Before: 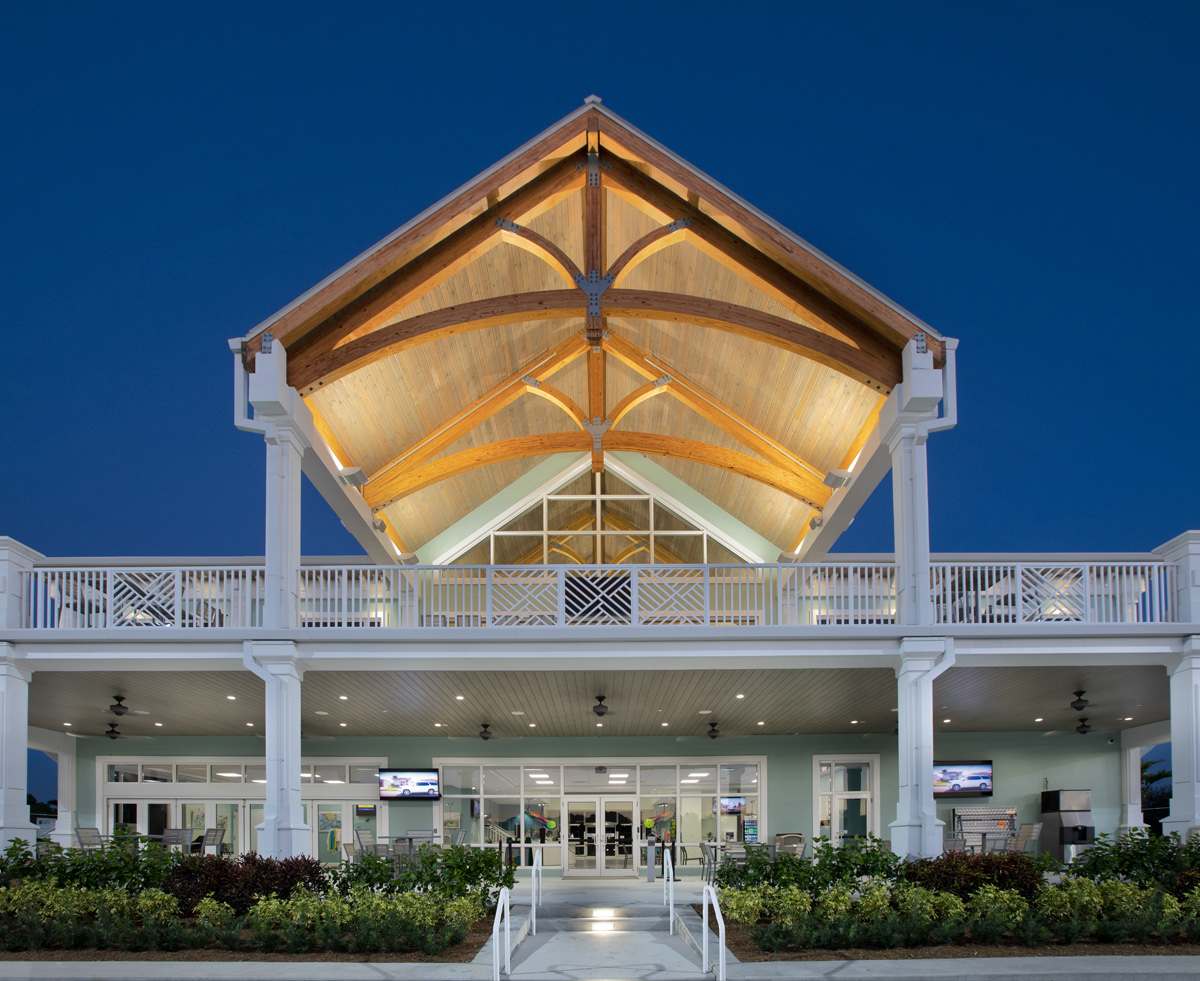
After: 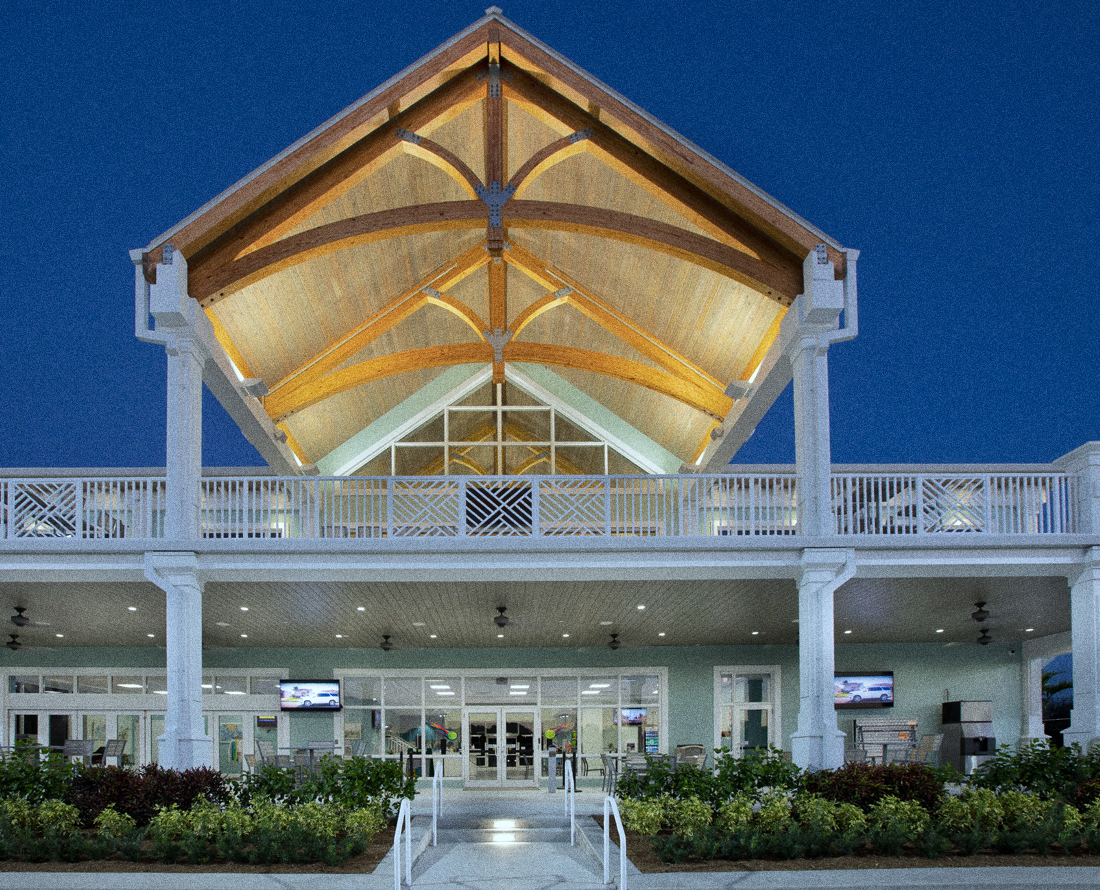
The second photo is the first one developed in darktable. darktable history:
white balance: red 0.925, blue 1.046
crop and rotate: left 8.262%, top 9.226%
grain: coarseness 0.09 ISO, strength 40%
